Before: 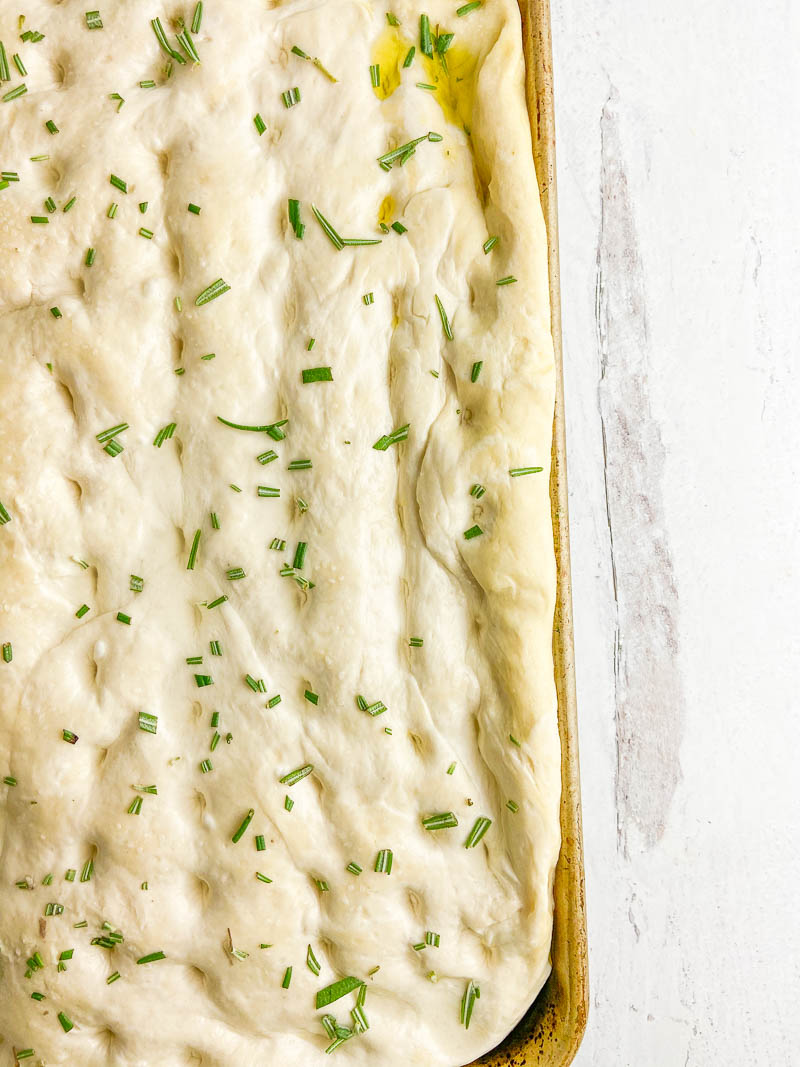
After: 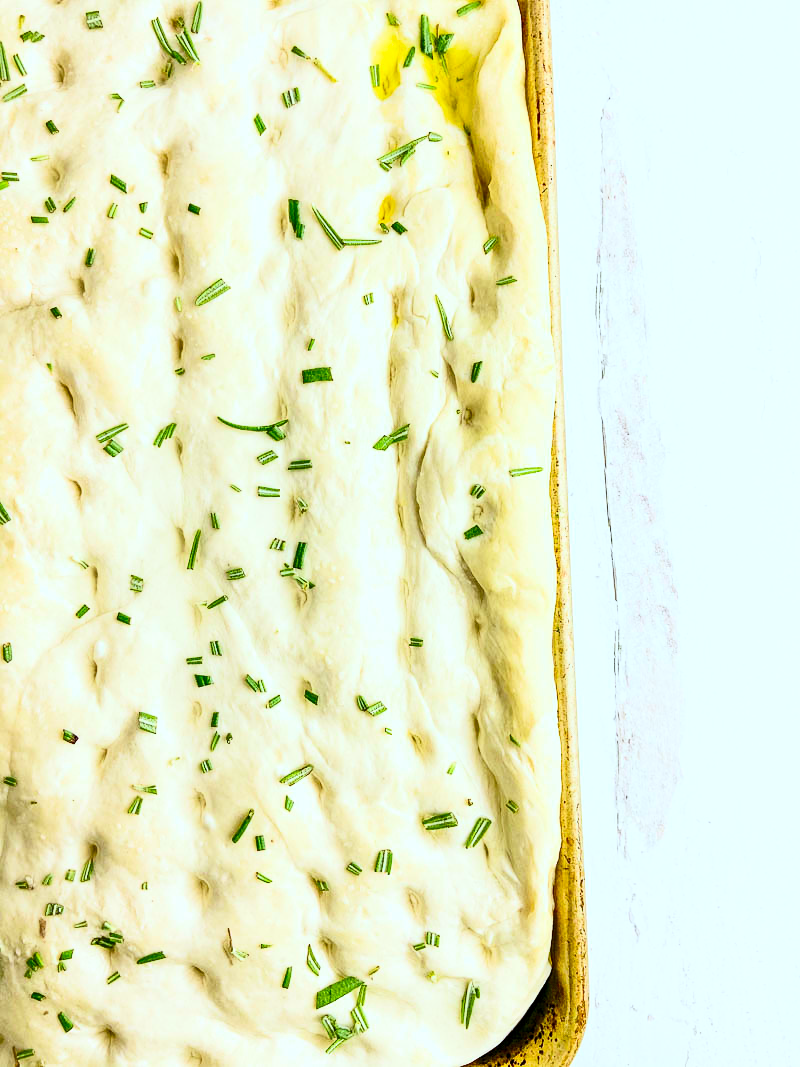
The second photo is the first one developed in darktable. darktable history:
levels: levels [0.016, 0.5, 0.996]
contrast brightness saturation: contrast 0.4, brightness 0.05, saturation 0.25
white balance: red 0.925, blue 1.046
